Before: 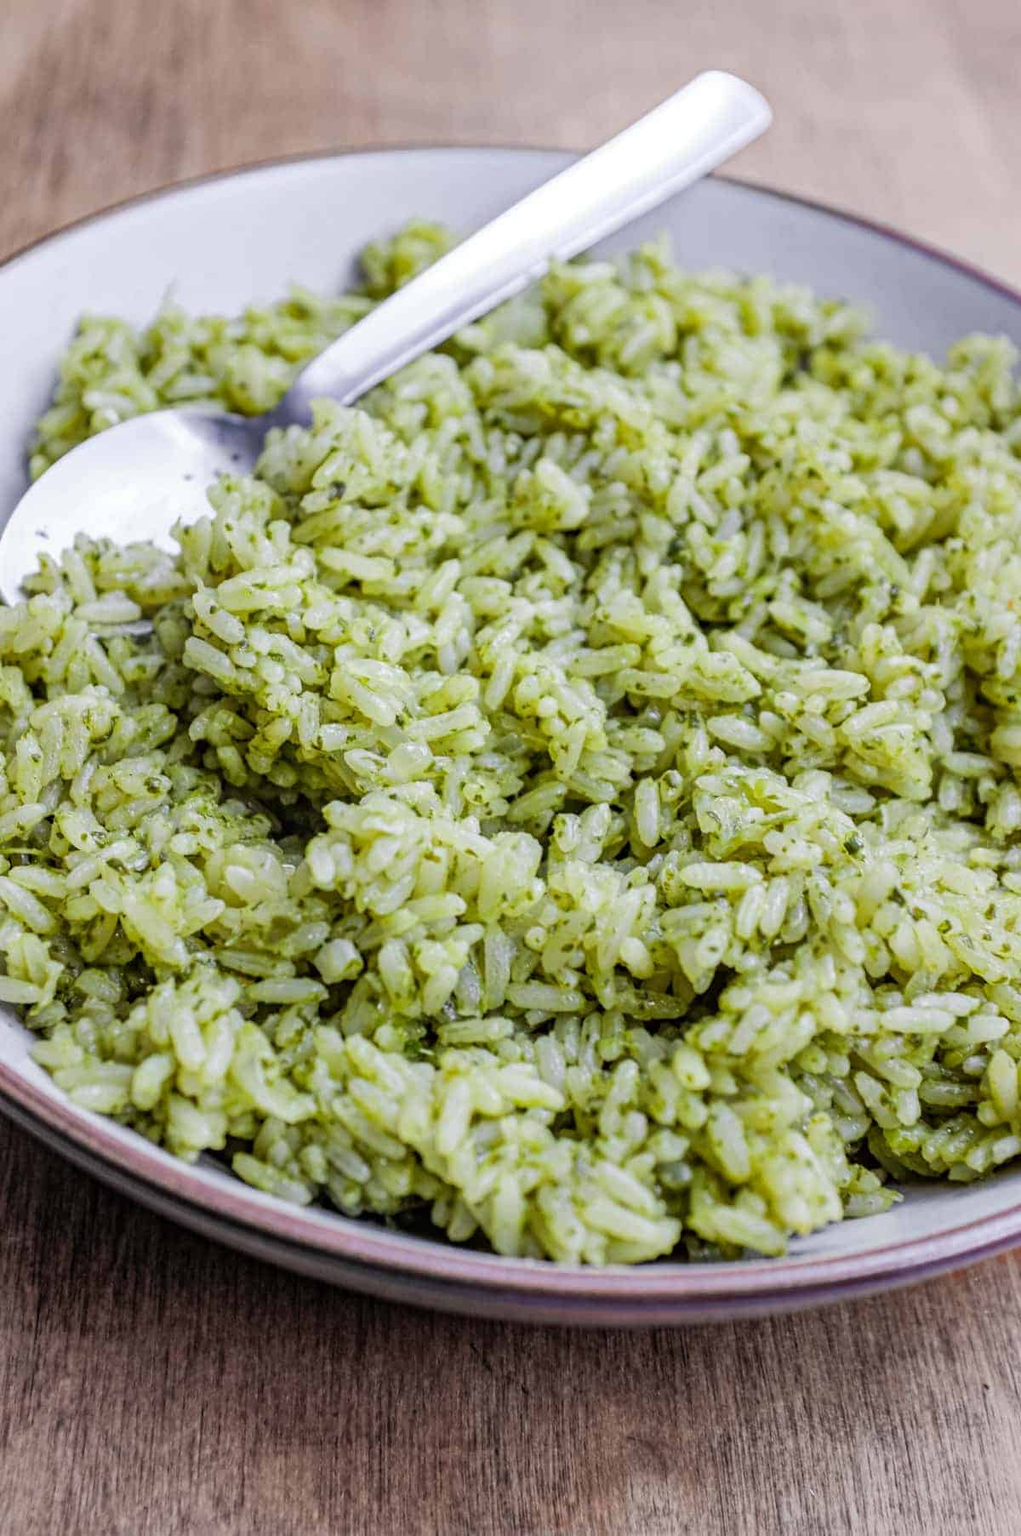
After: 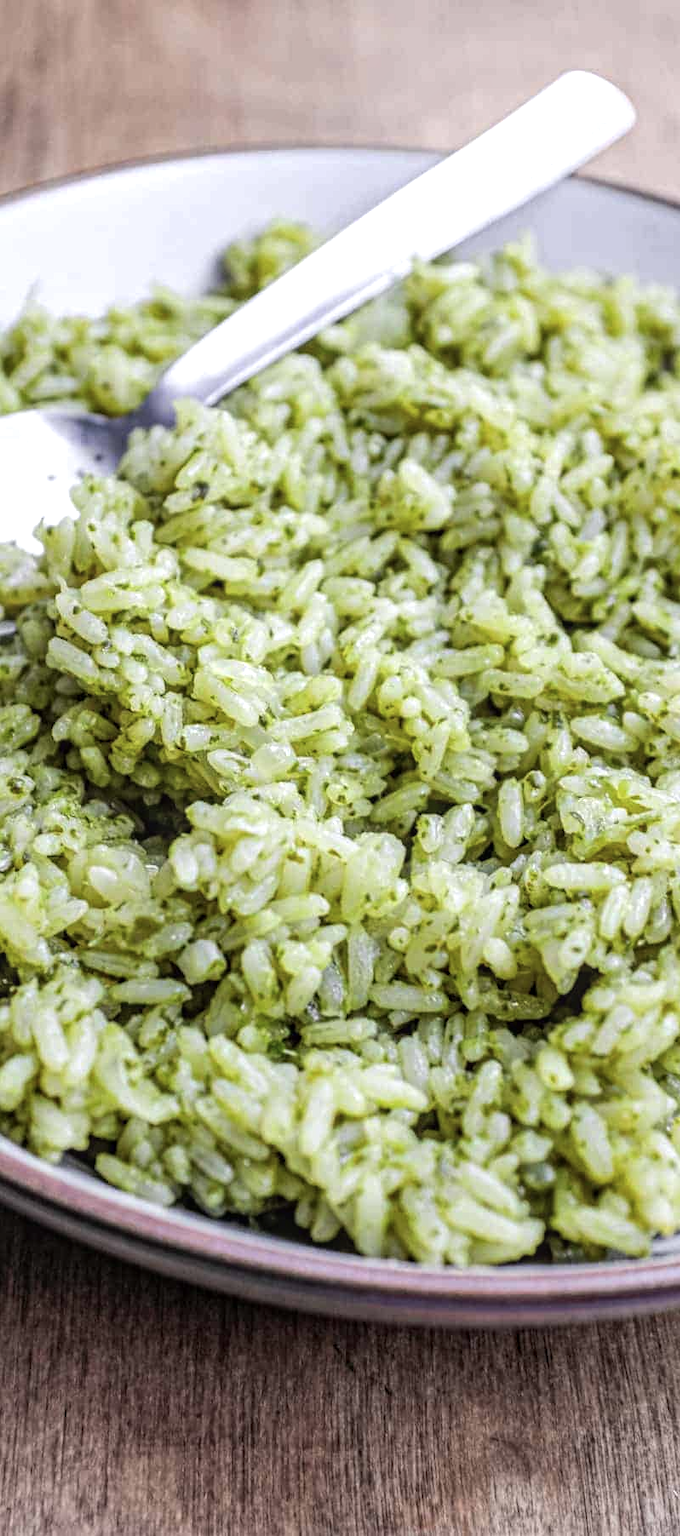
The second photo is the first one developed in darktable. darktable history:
local contrast: detail 116%
color balance rgb: perceptual saturation grading › global saturation -12.577%, perceptual brilliance grading › highlights 9.564%, perceptual brilliance grading › mid-tones 5.159%
crop and rotate: left 13.437%, right 19.931%
